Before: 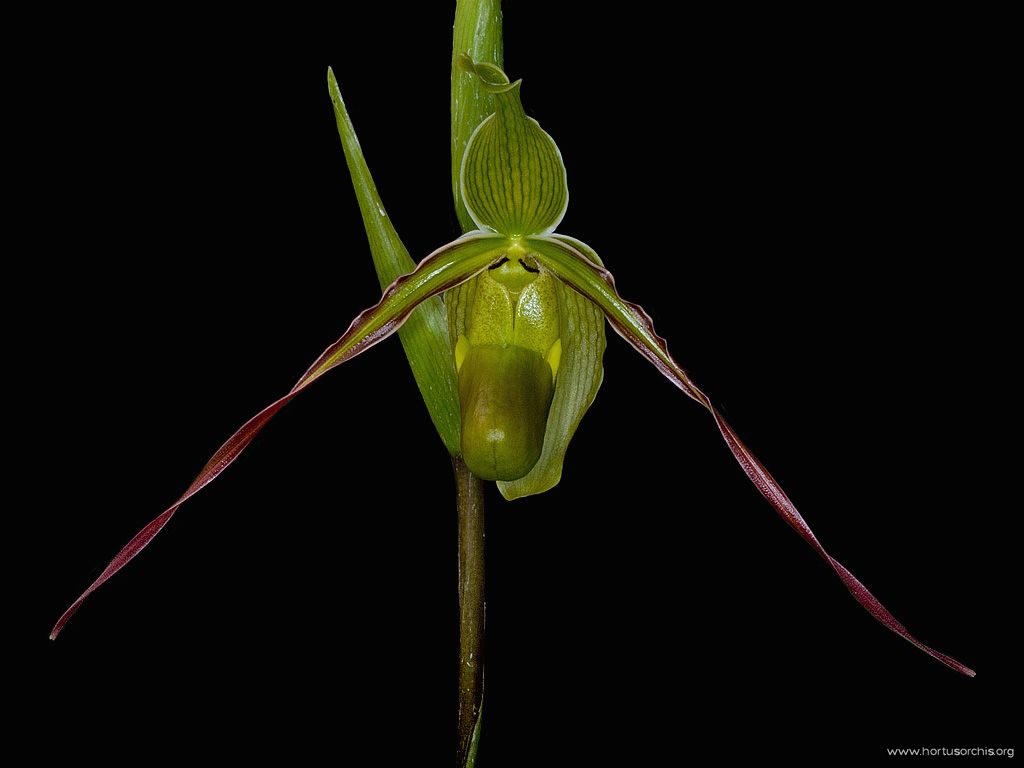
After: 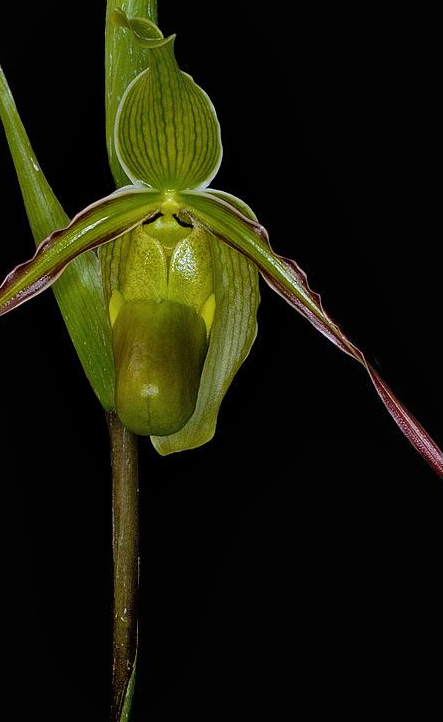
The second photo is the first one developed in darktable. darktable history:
local contrast: mode bilateral grid, contrast 19, coarseness 51, detail 119%, midtone range 0.2
crop: left 33.818%, top 5.96%, right 22.852%
